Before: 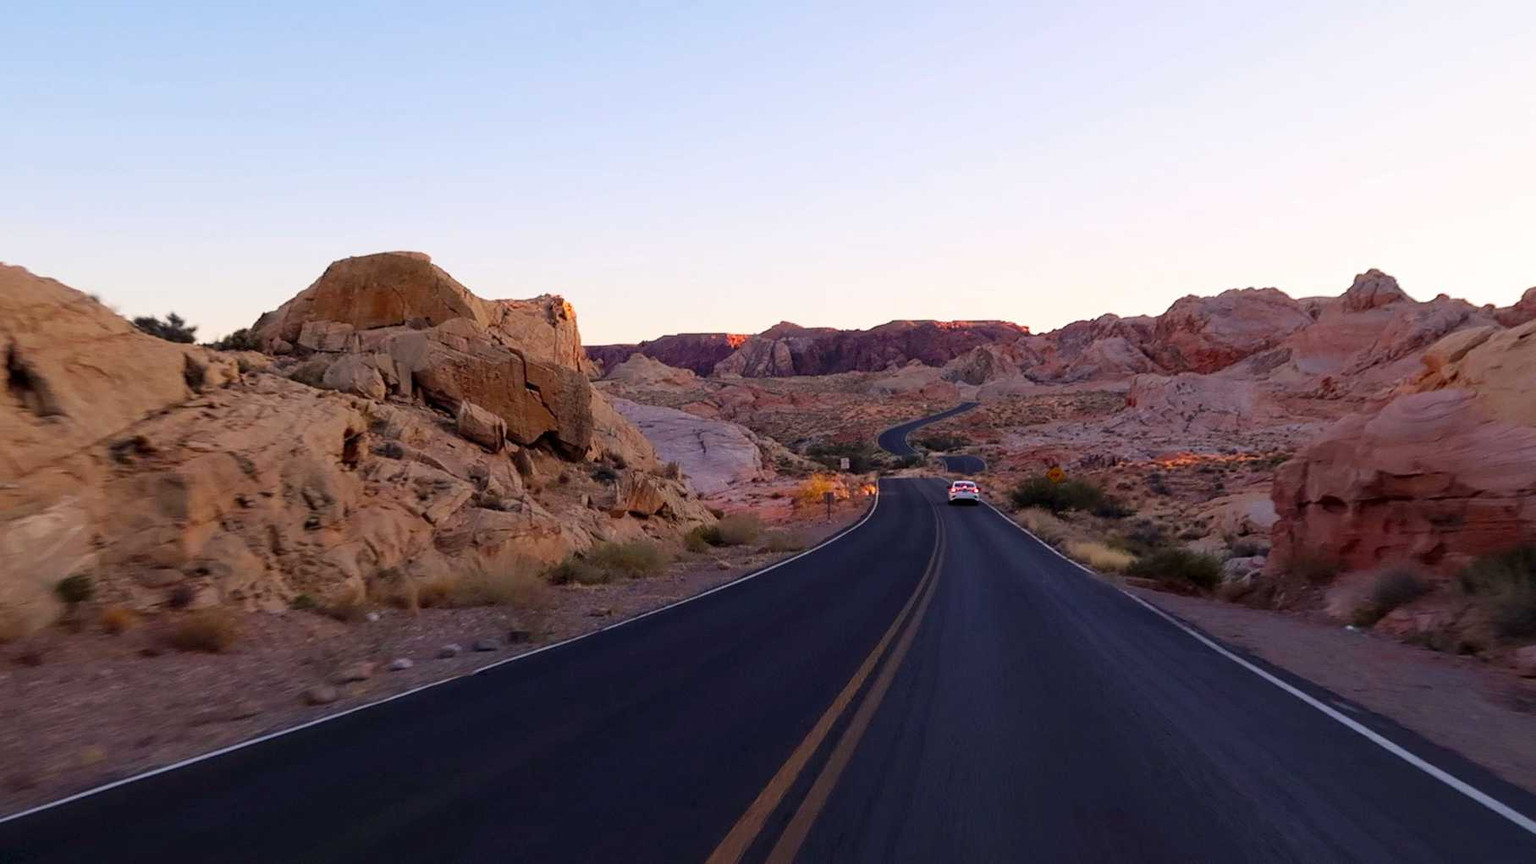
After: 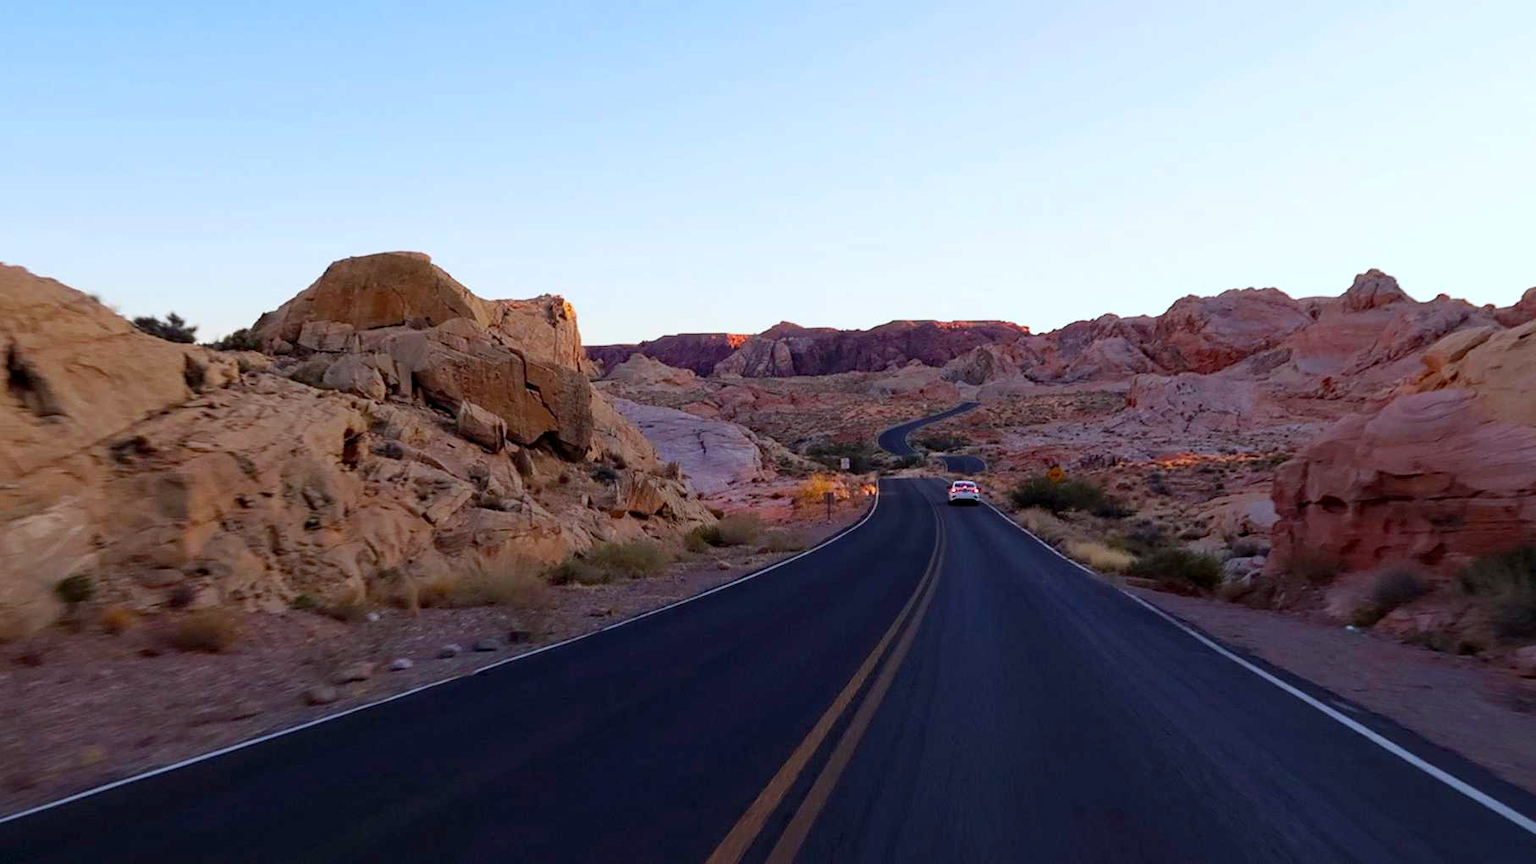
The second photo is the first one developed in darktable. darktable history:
color calibration: illuminant Planckian (black body), x 0.368, y 0.361, temperature 4275.92 K
haze removal: compatibility mode true, adaptive false
